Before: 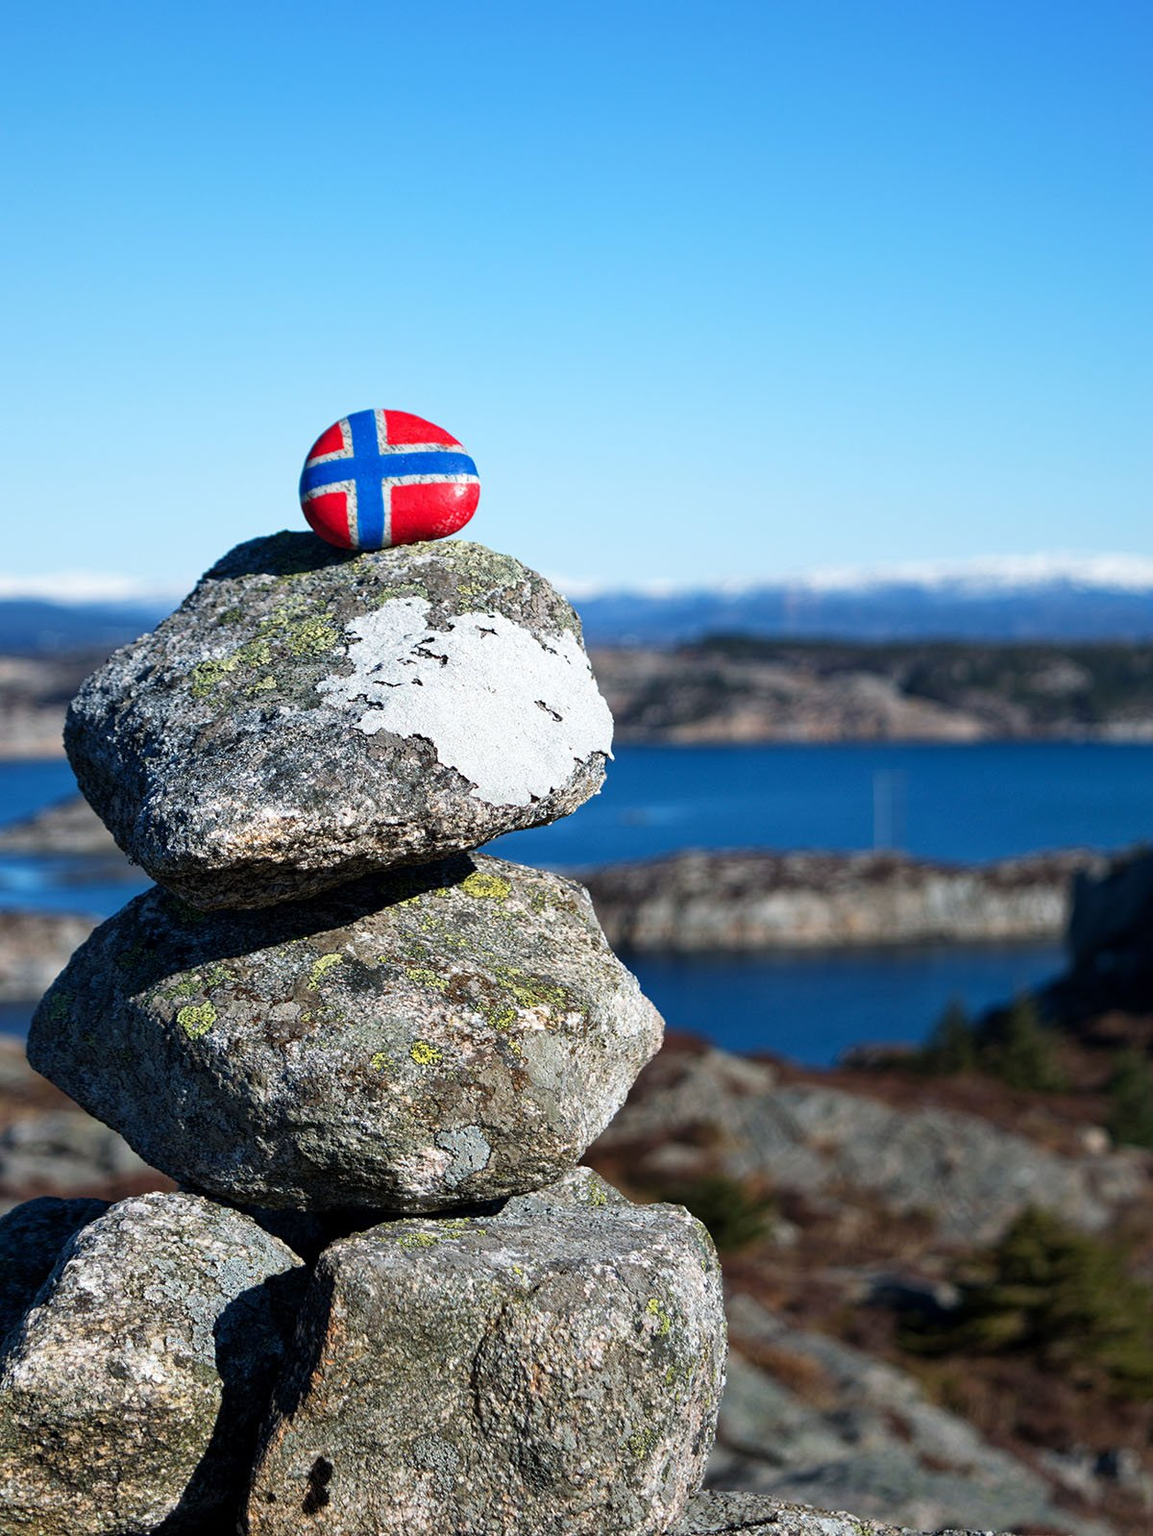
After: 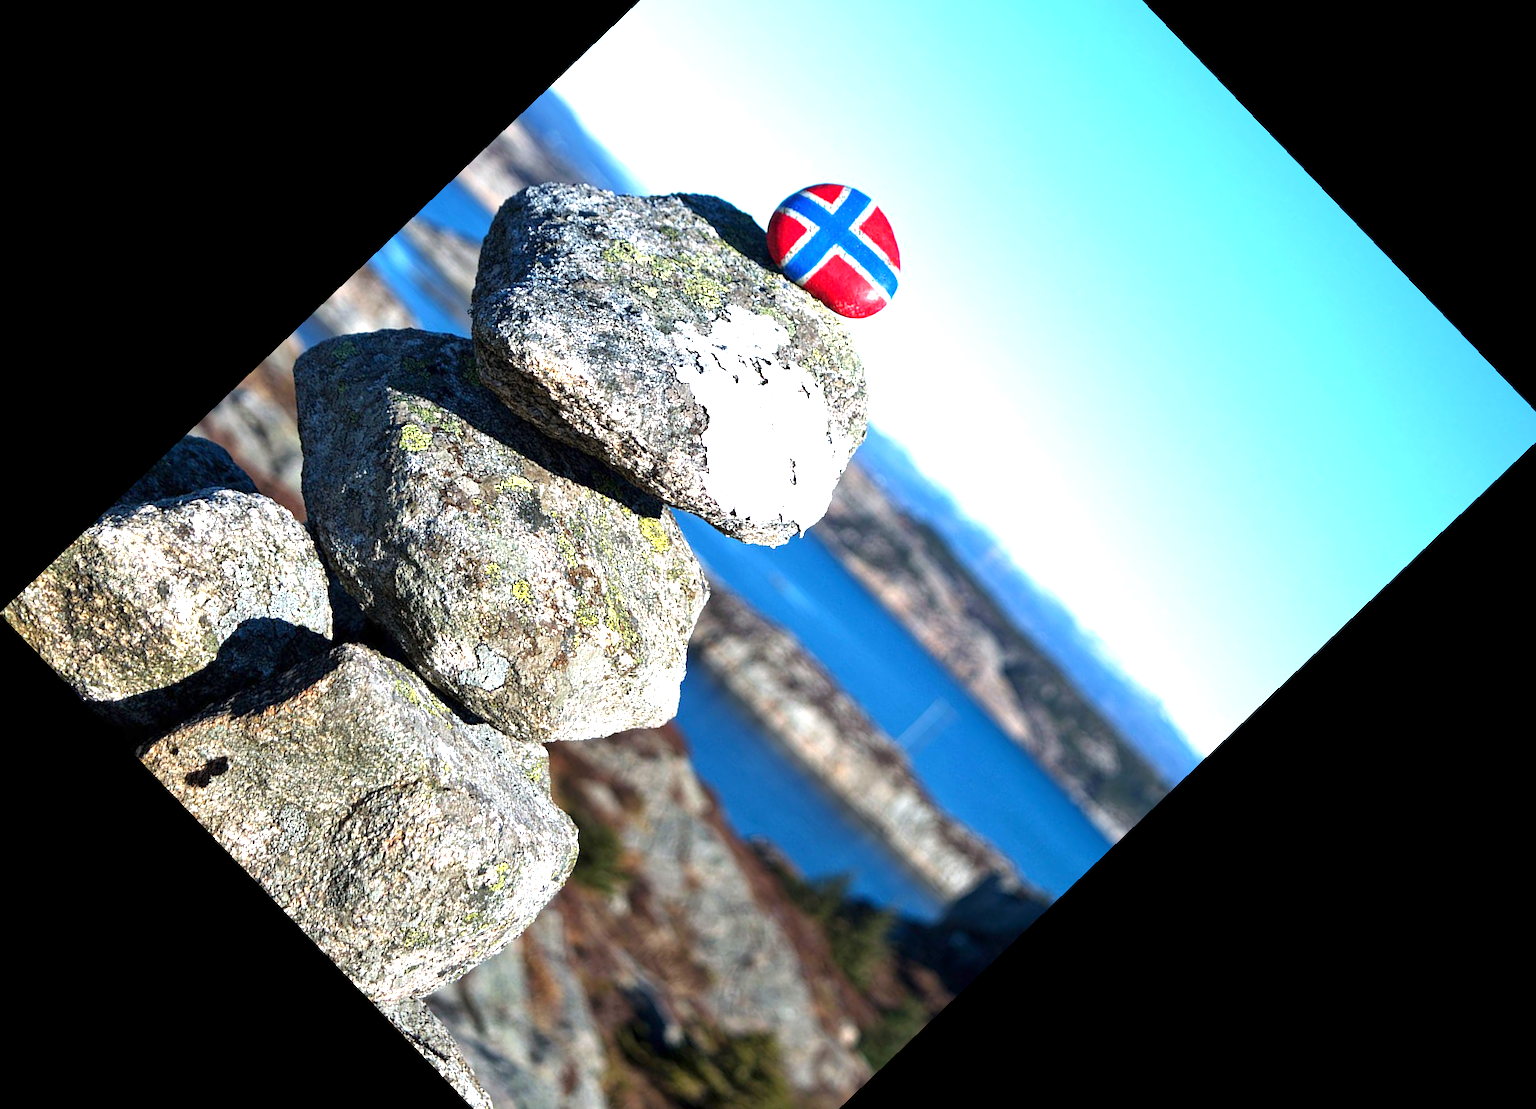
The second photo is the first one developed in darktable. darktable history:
exposure: exposure 1.223 EV, compensate highlight preservation false
crop and rotate: angle -46.26°, top 16.234%, right 0.912%, bottom 11.704%
